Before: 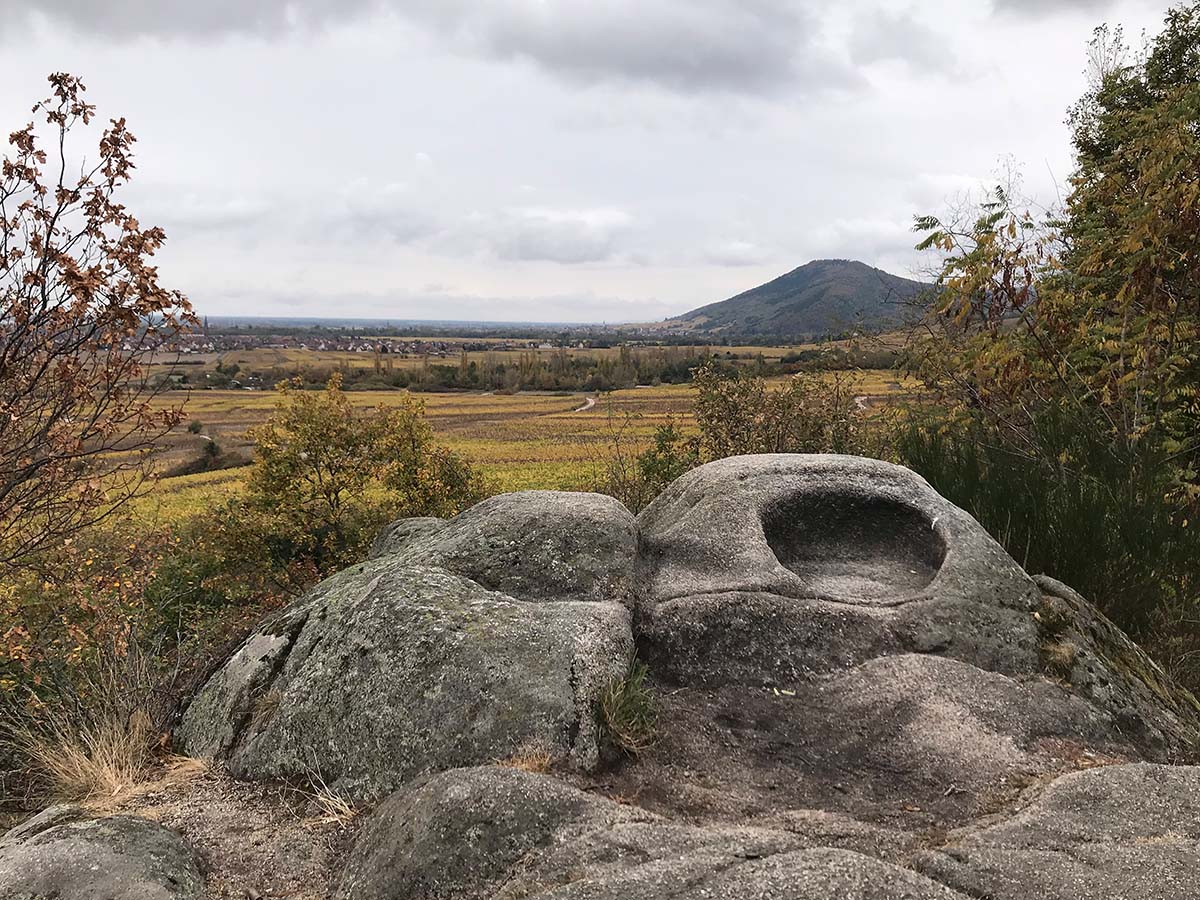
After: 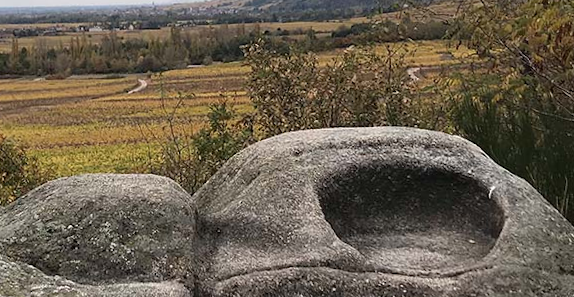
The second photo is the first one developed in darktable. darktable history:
rotate and perspective: rotation -2.12°, lens shift (vertical) 0.009, lens shift (horizontal) -0.008, automatic cropping original format, crop left 0.036, crop right 0.964, crop top 0.05, crop bottom 0.959
crop: left 36.607%, top 34.735%, right 13.146%, bottom 30.611%
